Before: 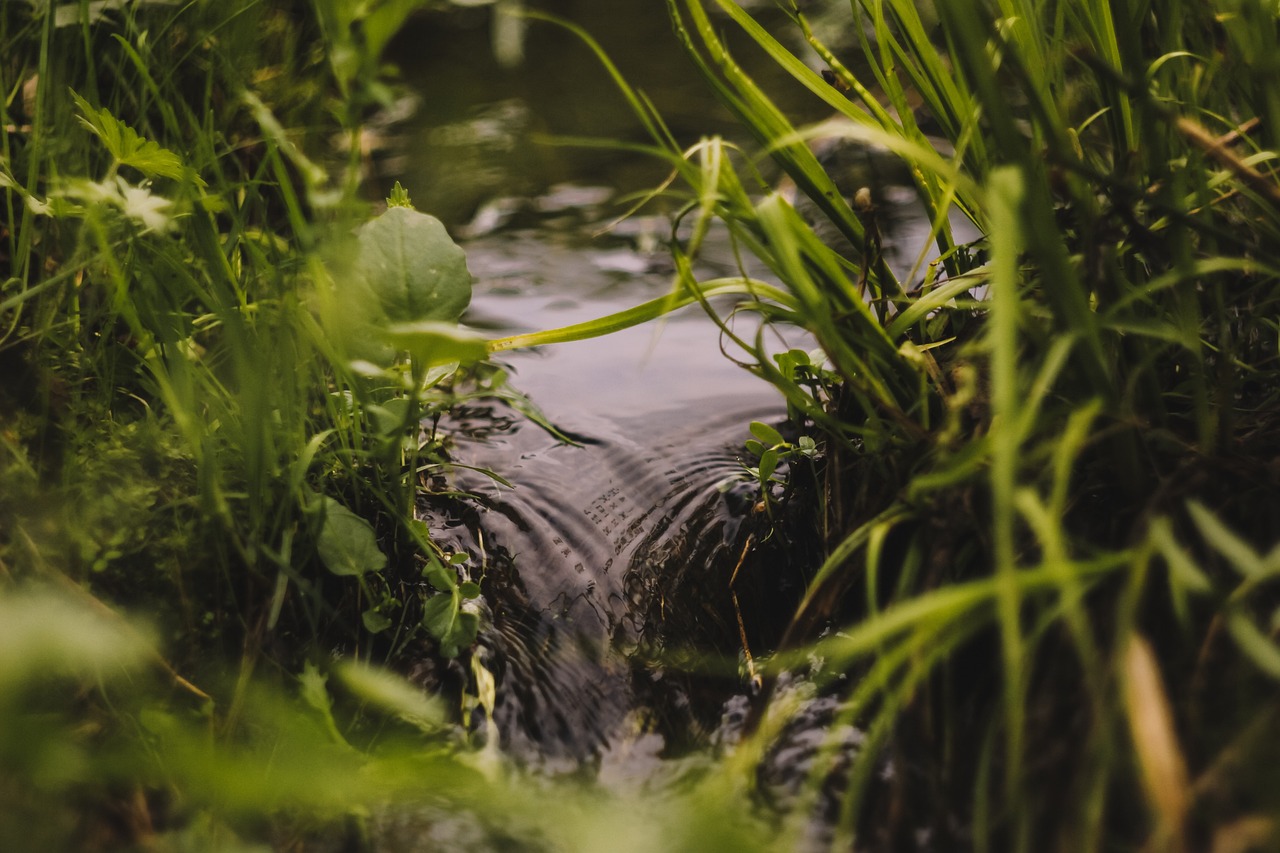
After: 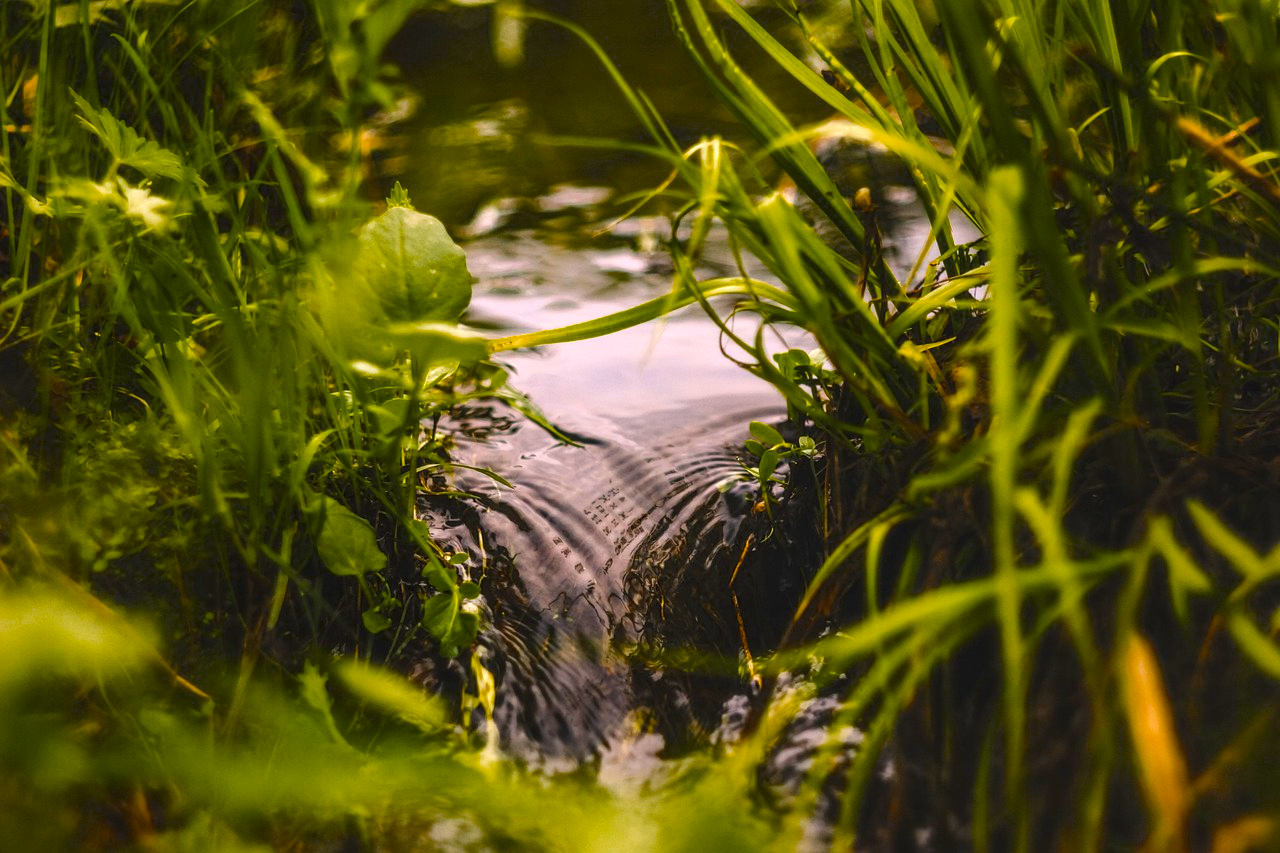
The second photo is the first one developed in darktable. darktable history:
local contrast: on, module defaults
color balance rgb: perceptual saturation grading › global saturation 42.207%, perceptual brilliance grading › highlights 8.115%, perceptual brilliance grading › mid-tones 3.338%, perceptual brilliance grading › shadows 1.493%, global vibrance 16.618%, saturation formula JzAzBz (2021)
exposure: black level correction 0, exposure 0.592 EV, compensate highlight preservation false
